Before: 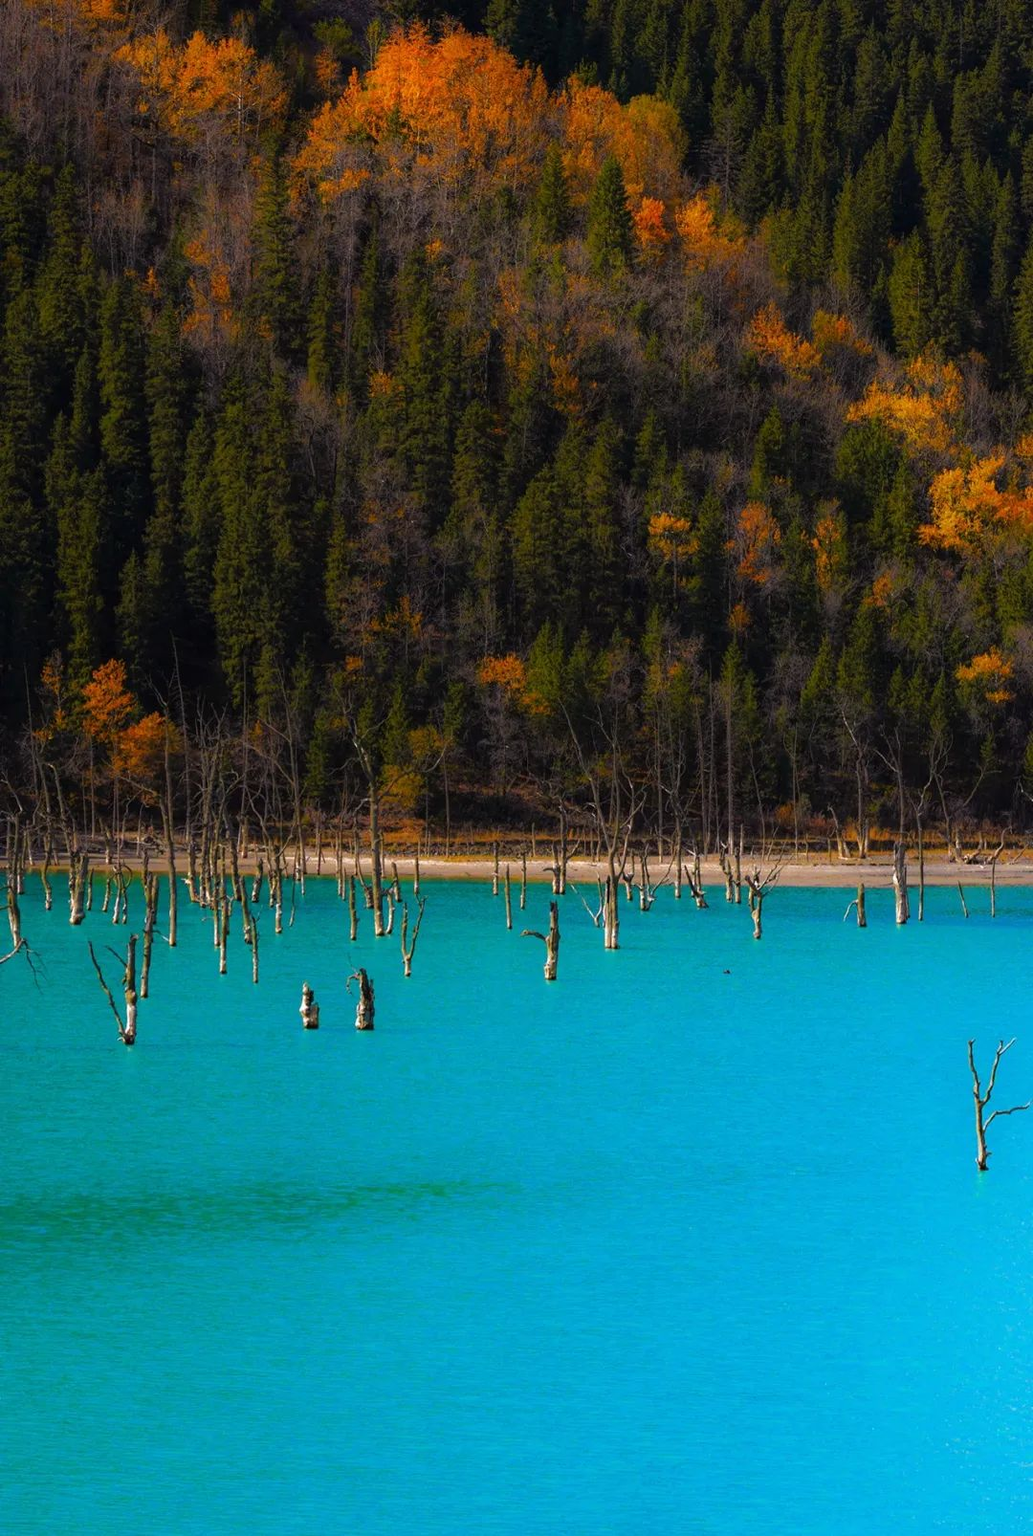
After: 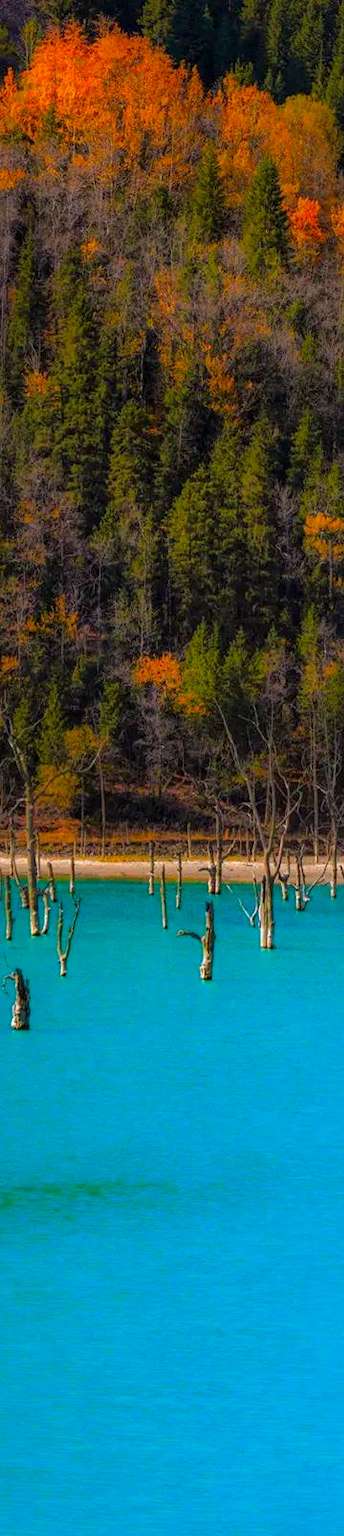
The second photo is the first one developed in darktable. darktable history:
crop: left 33.348%, right 33.257%
local contrast: on, module defaults
color correction: highlights b* -0.042, saturation 1.28
shadows and highlights: on, module defaults
